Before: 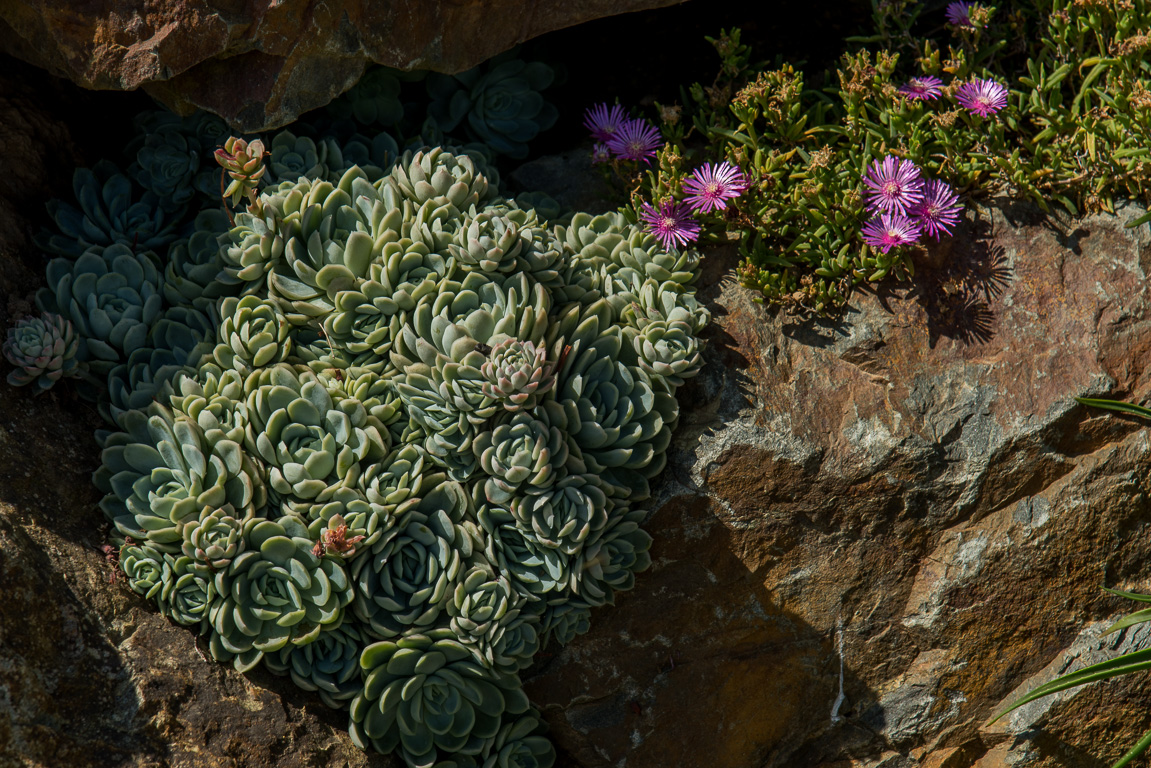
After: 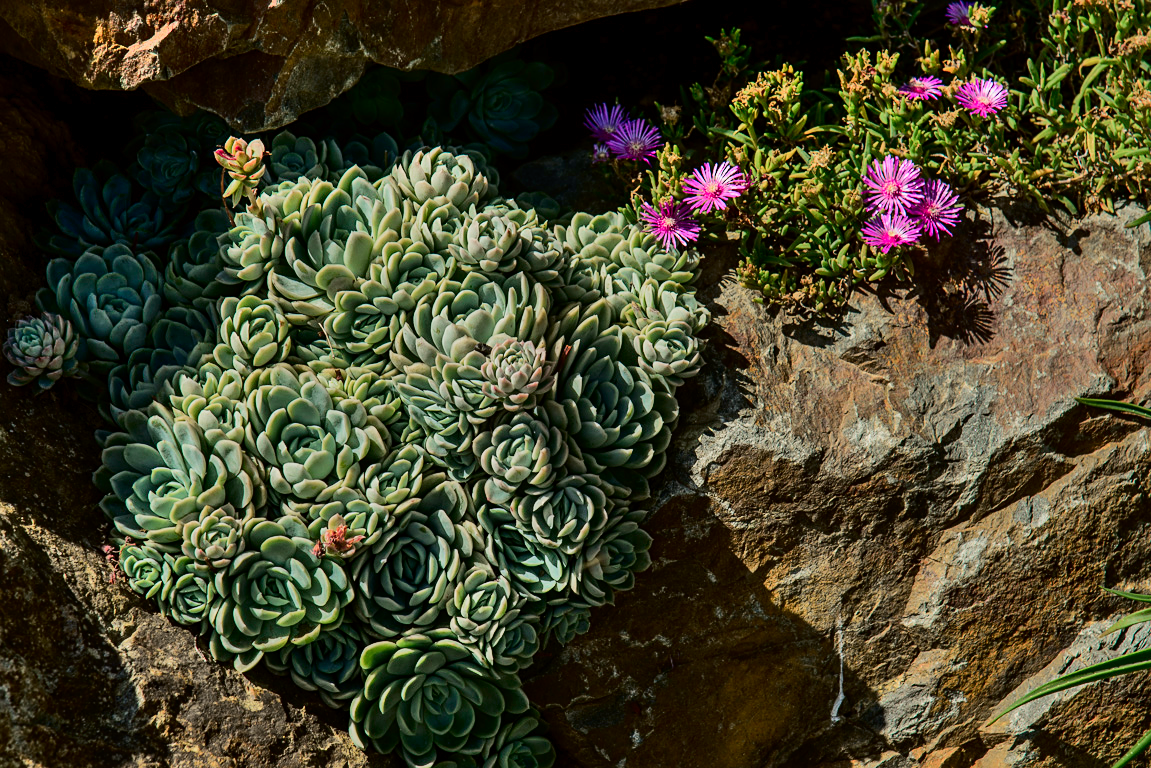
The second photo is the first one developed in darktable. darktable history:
sharpen: amount 0.2
shadows and highlights: soften with gaussian
tone curve: curves: ch0 [(0, 0) (0.068, 0.031) (0.175, 0.139) (0.32, 0.345) (0.495, 0.544) (0.748, 0.762) (0.993, 0.954)]; ch1 [(0, 0) (0.294, 0.184) (0.34, 0.303) (0.371, 0.344) (0.441, 0.408) (0.477, 0.474) (0.499, 0.5) (0.529, 0.523) (0.677, 0.762) (1, 1)]; ch2 [(0, 0) (0.431, 0.419) (0.495, 0.502) (0.524, 0.534) (0.557, 0.56) (0.634, 0.654) (0.728, 0.722) (1, 1)], color space Lab, independent channels, preserve colors none
